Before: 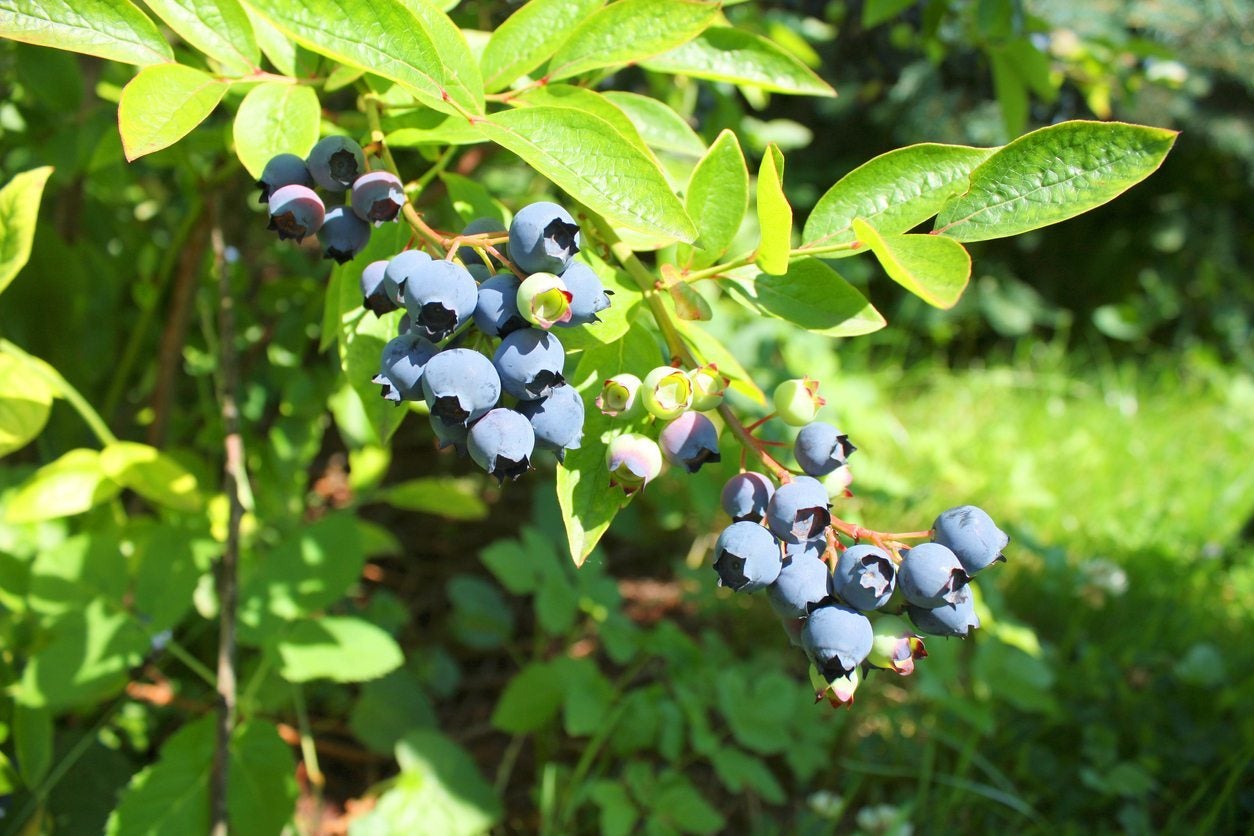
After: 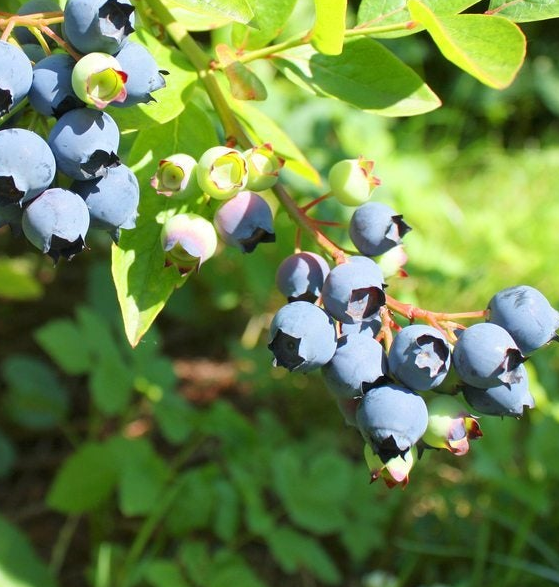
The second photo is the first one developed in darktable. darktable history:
crop: left 35.511%, top 26.378%, right 19.833%, bottom 3.383%
